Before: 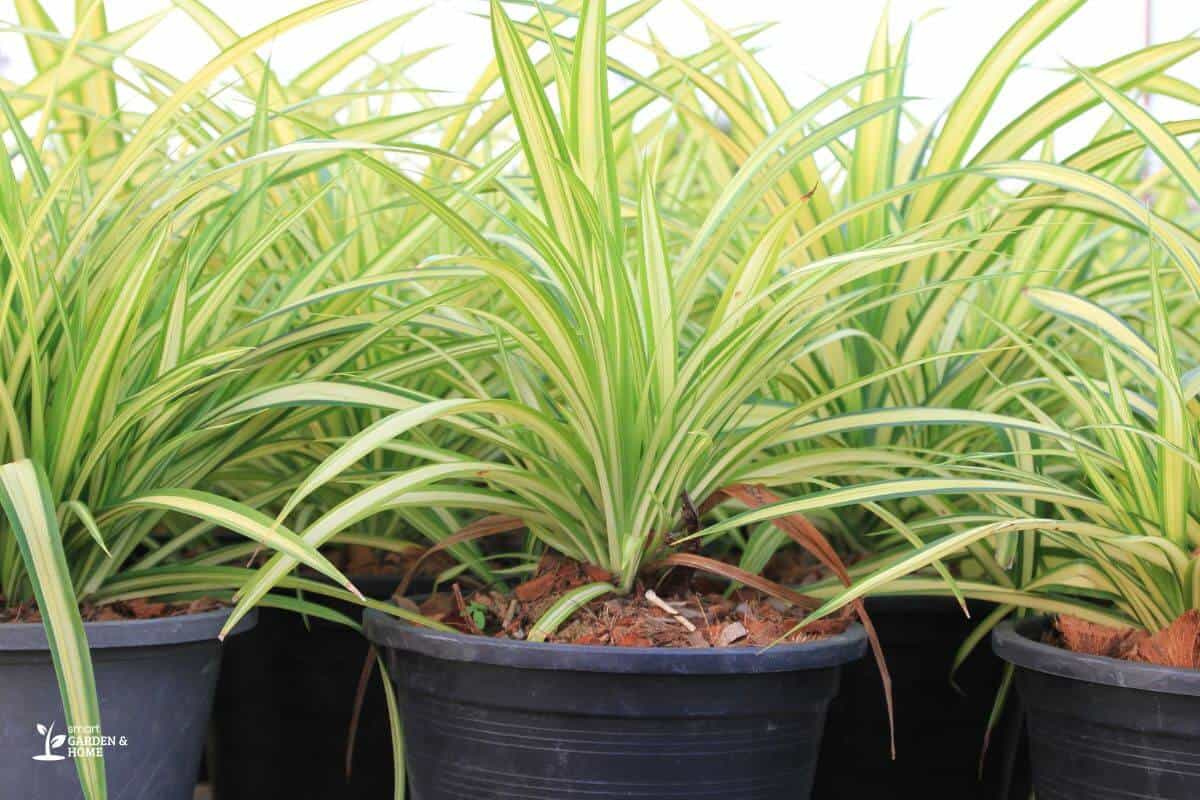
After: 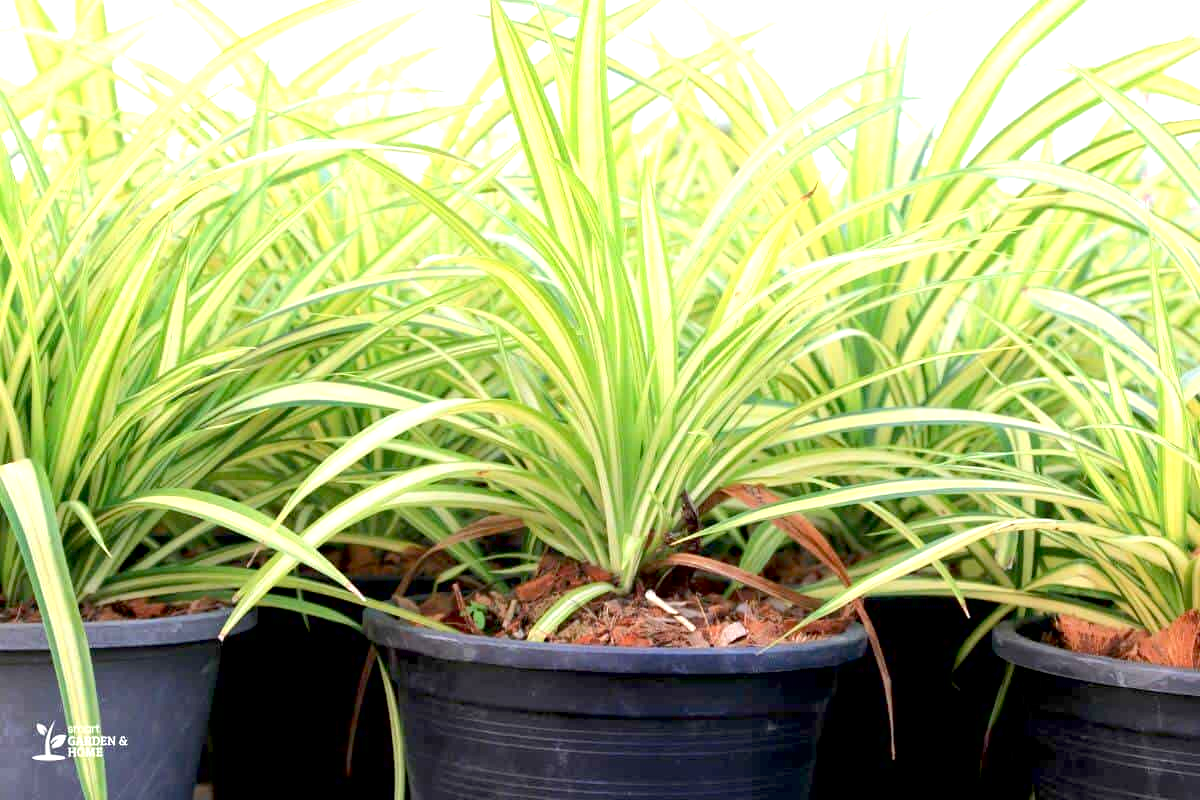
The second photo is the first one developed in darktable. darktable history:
exposure: black level correction 0.012, exposure 0.698 EV, compensate highlight preservation false
tone curve: curves: ch0 [(0, 0) (0.003, 0.003) (0.011, 0.011) (0.025, 0.024) (0.044, 0.042) (0.069, 0.066) (0.1, 0.095) (0.136, 0.129) (0.177, 0.169) (0.224, 0.214) (0.277, 0.264) (0.335, 0.319) (0.399, 0.38) (0.468, 0.446) (0.543, 0.558) (0.623, 0.636) (0.709, 0.719) (0.801, 0.807) (0.898, 0.901) (1, 1)], color space Lab, independent channels, preserve colors none
